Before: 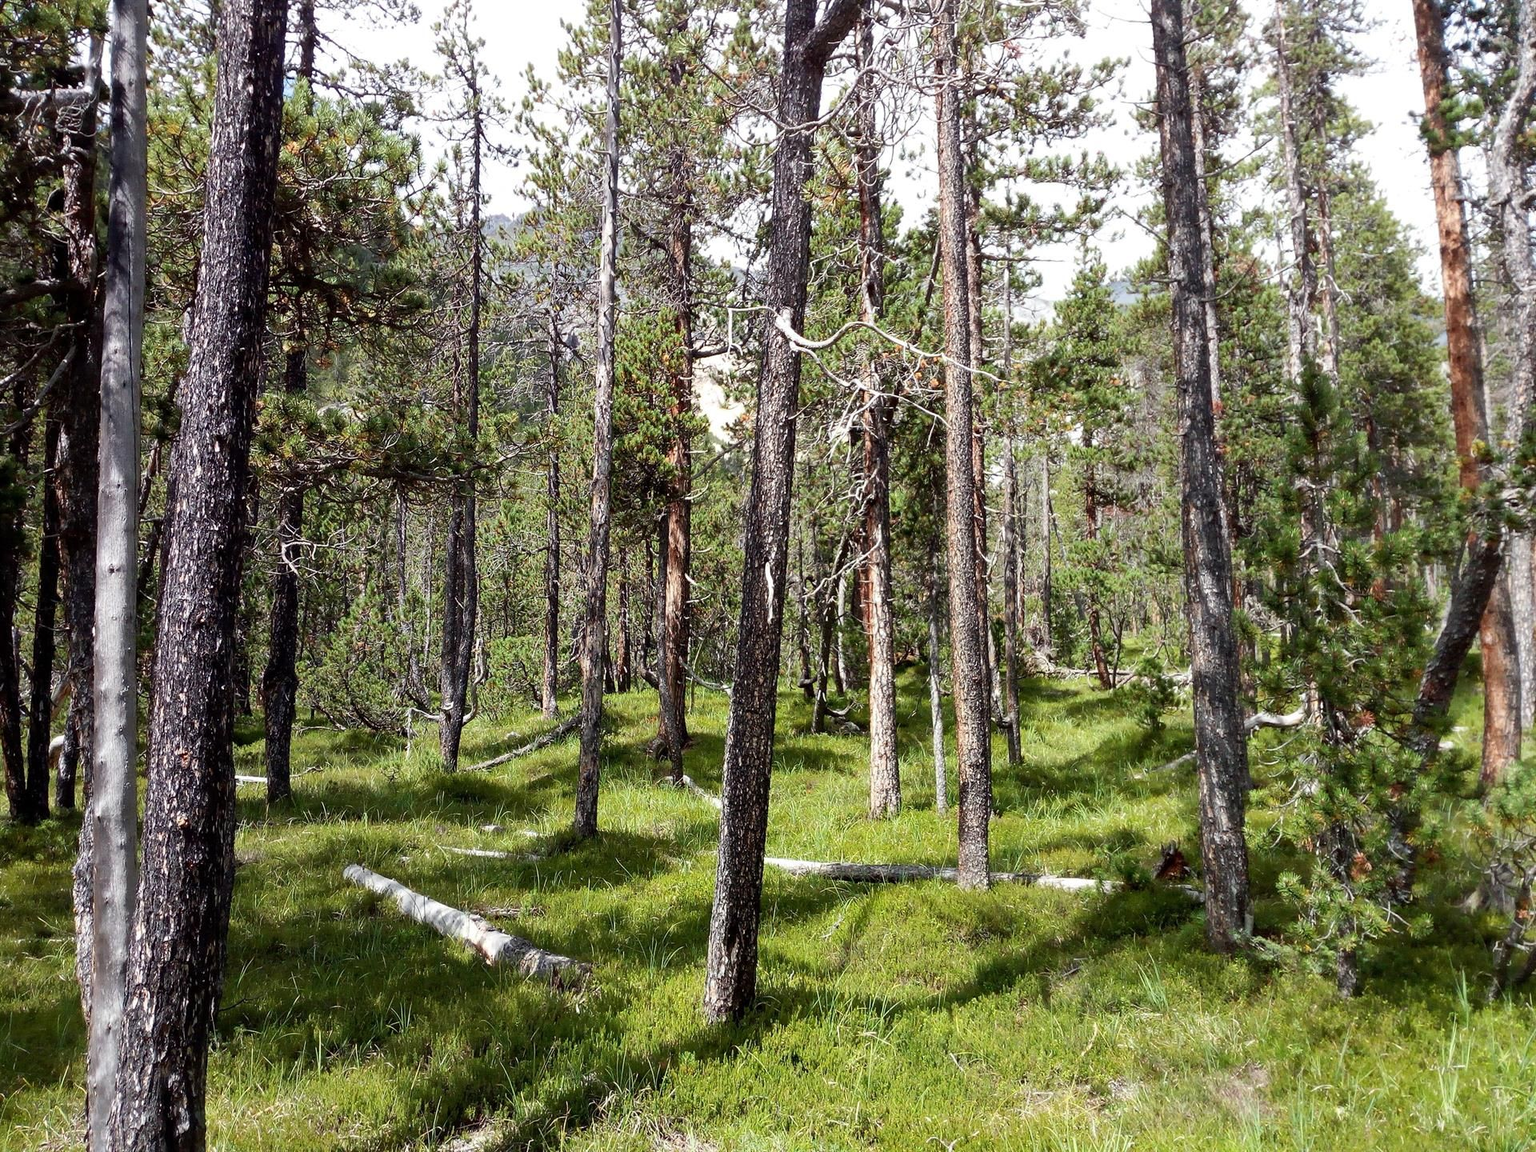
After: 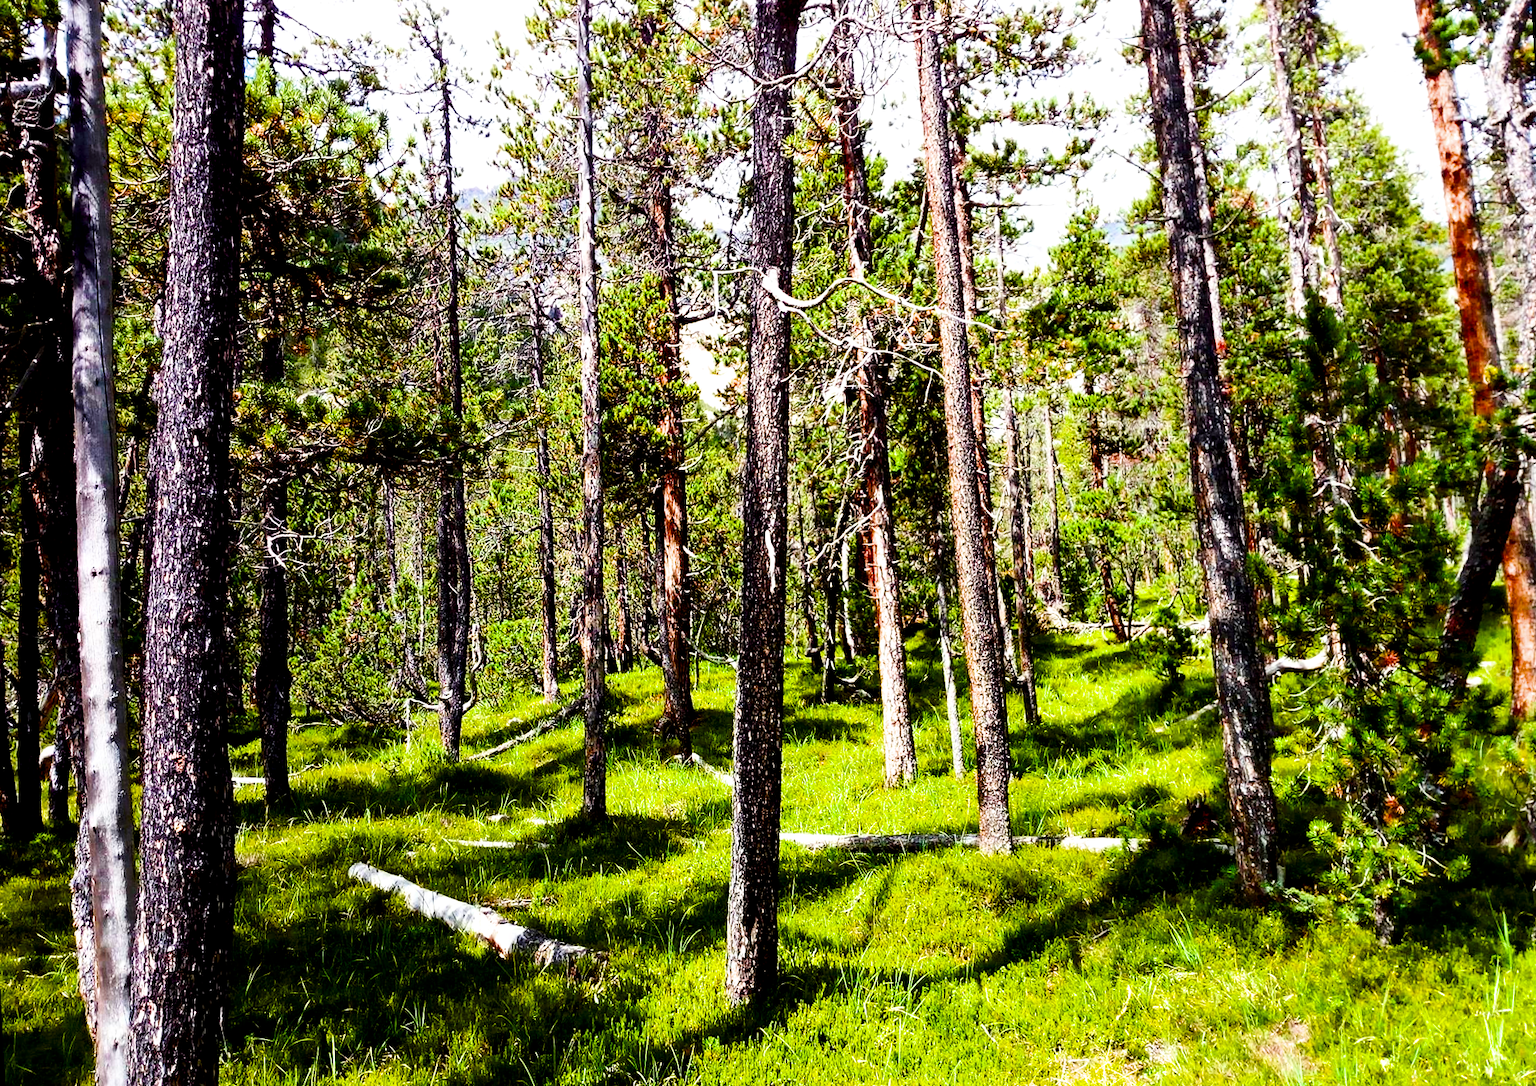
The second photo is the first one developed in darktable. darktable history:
contrast brightness saturation: contrast 0.1, brightness -0.26, saturation 0.14
rotate and perspective: rotation -3°, crop left 0.031, crop right 0.968, crop top 0.07, crop bottom 0.93
filmic rgb: black relative exposure -4 EV, white relative exposure 3 EV, hardness 3.02, contrast 1.5
exposure: exposure 0.426 EV, compensate highlight preservation false
color balance rgb: linear chroma grading › shadows 10%, linear chroma grading › highlights 10%, linear chroma grading › global chroma 15%, linear chroma grading › mid-tones 15%, perceptual saturation grading › global saturation 40%, perceptual saturation grading › highlights -25%, perceptual saturation grading › mid-tones 35%, perceptual saturation grading › shadows 35%, perceptual brilliance grading › global brilliance 11.29%, global vibrance 11.29%
